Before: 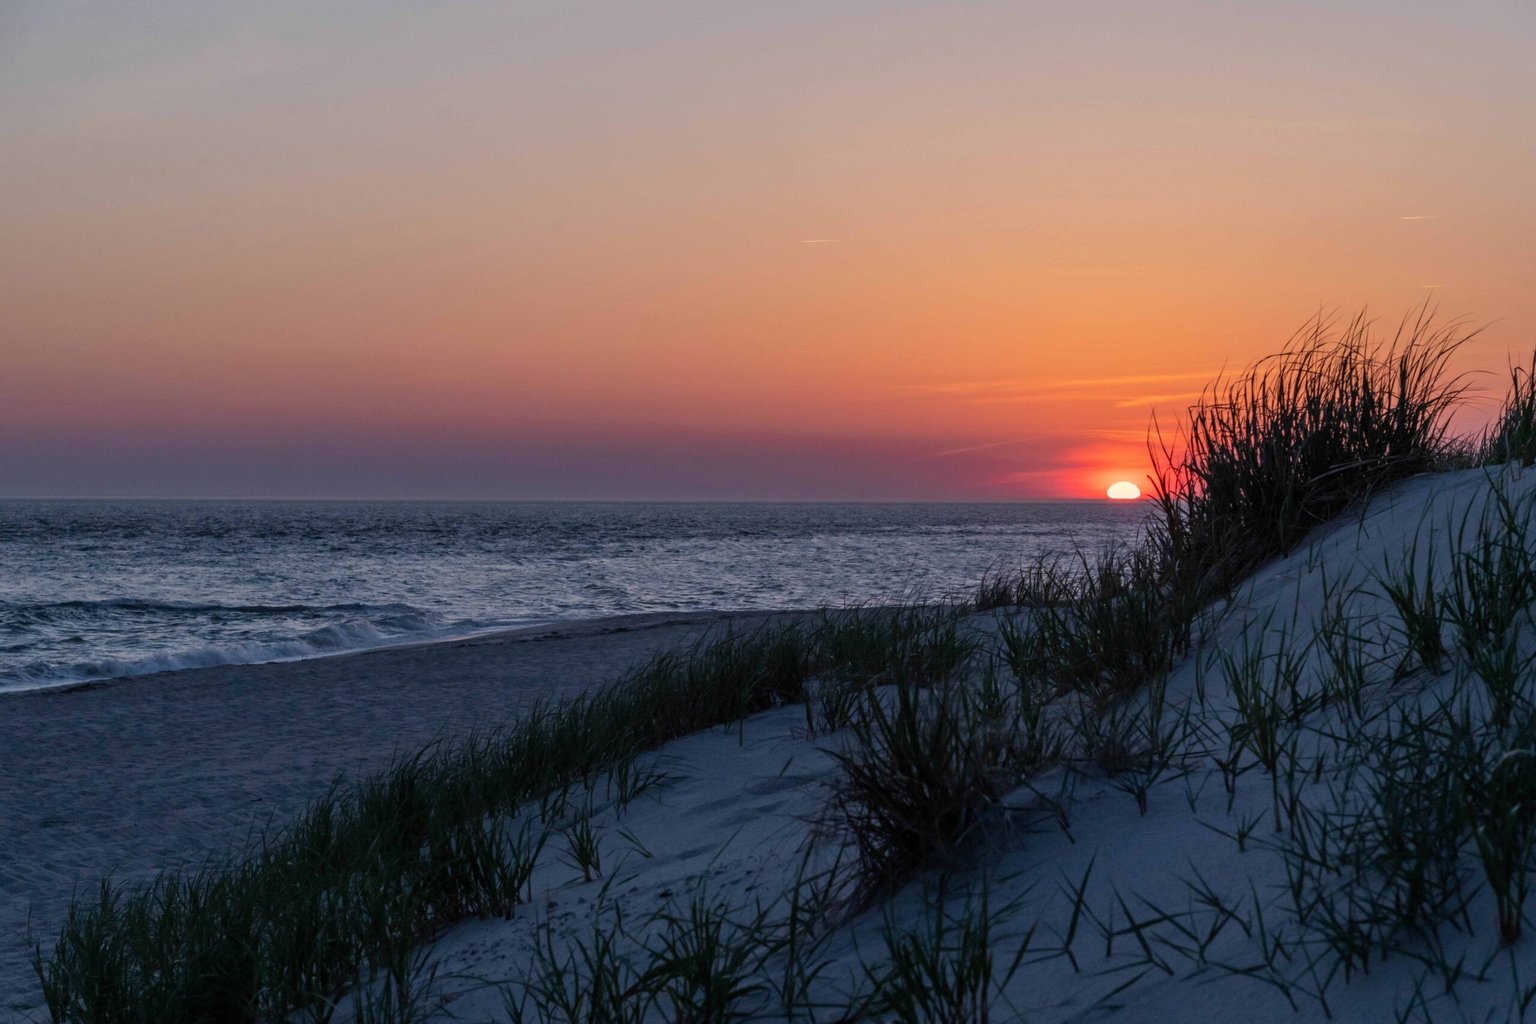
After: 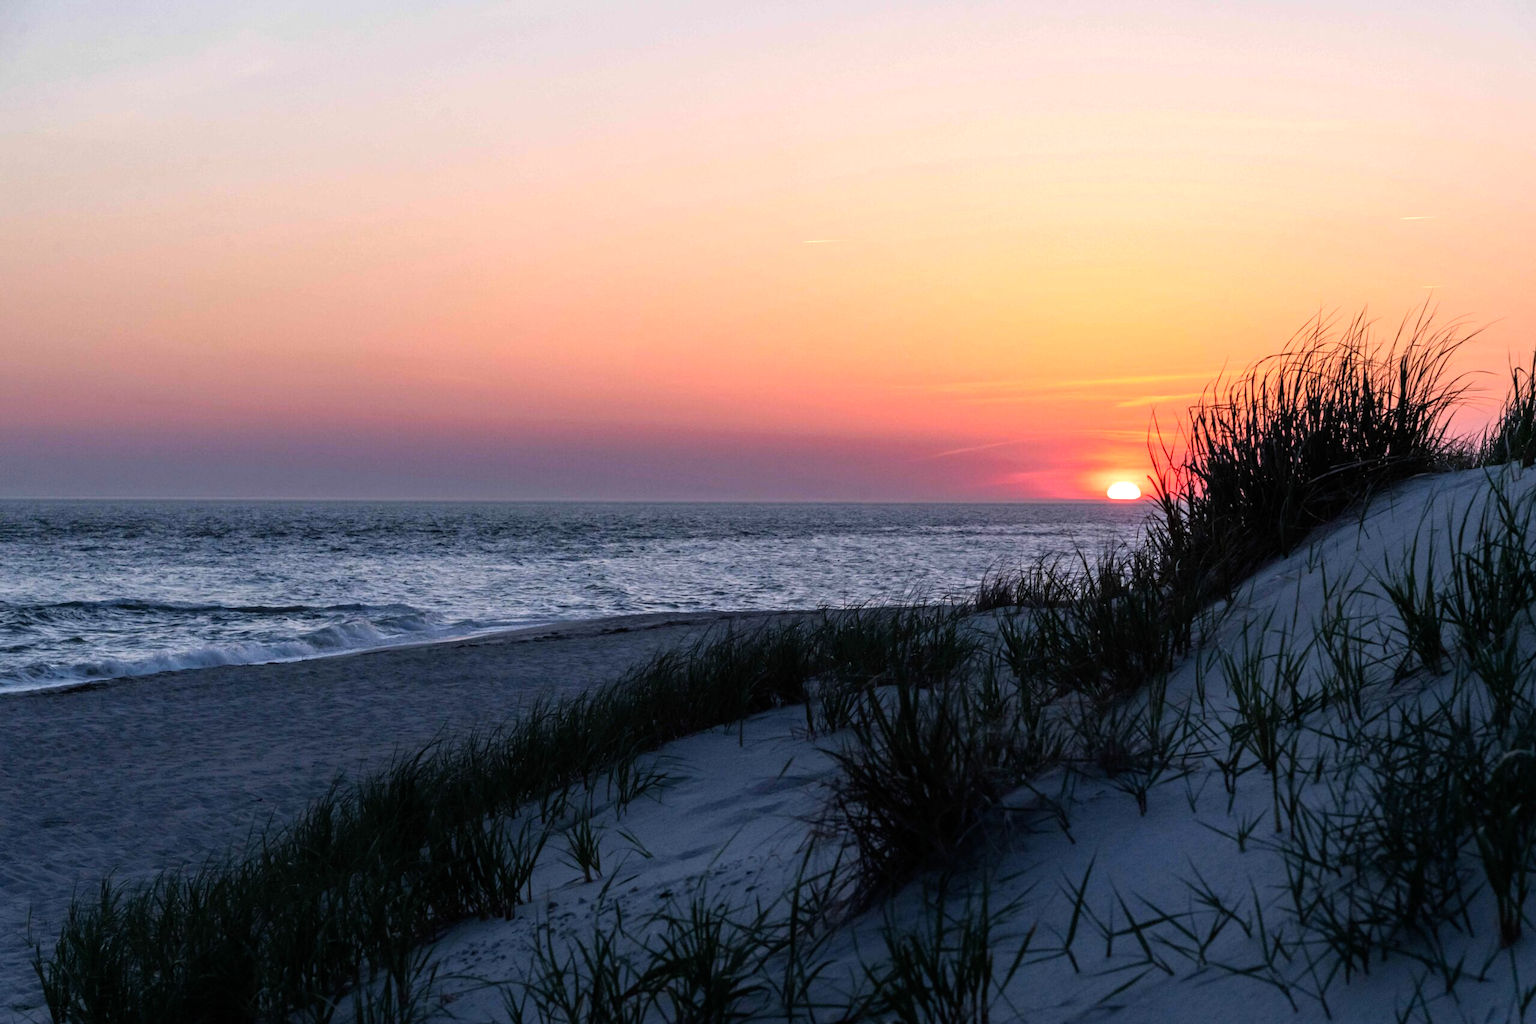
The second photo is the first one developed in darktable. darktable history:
tone equalizer: -8 EV -1.12 EV, -7 EV -1.04 EV, -6 EV -0.901 EV, -5 EV -0.549 EV, -3 EV 0.601 EV, -2 EV 0.879 EV, -1 EV 0.998 EV, +0 EV 1.05 EV
